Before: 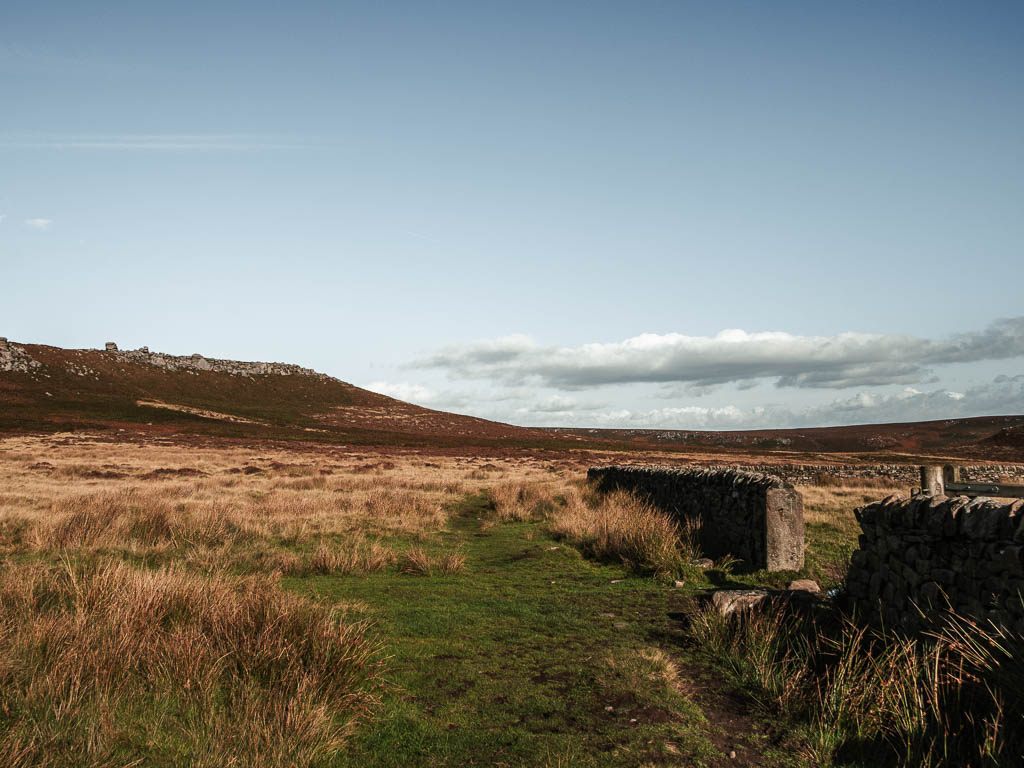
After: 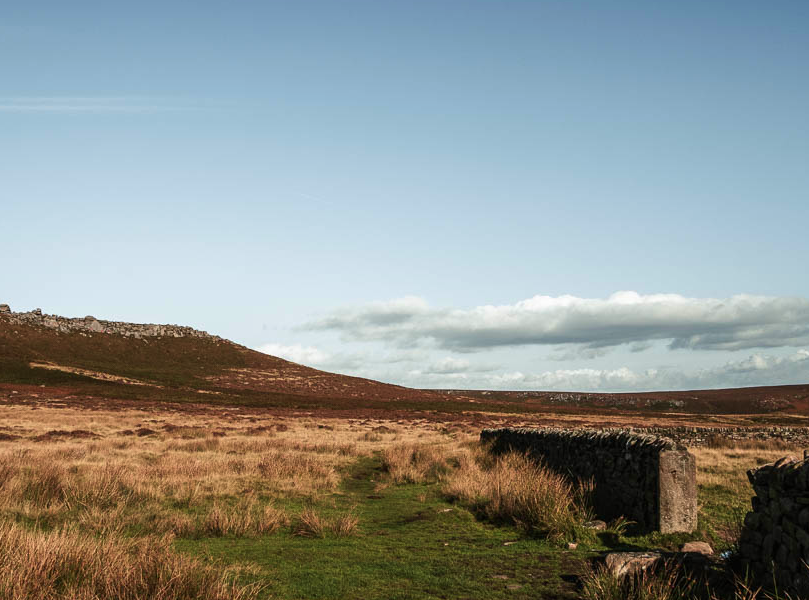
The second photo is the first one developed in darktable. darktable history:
velvia: on, module defaults
crop and rotate: left 10.492%, top 5.06%, right 10.455%, bottom 16.716%
